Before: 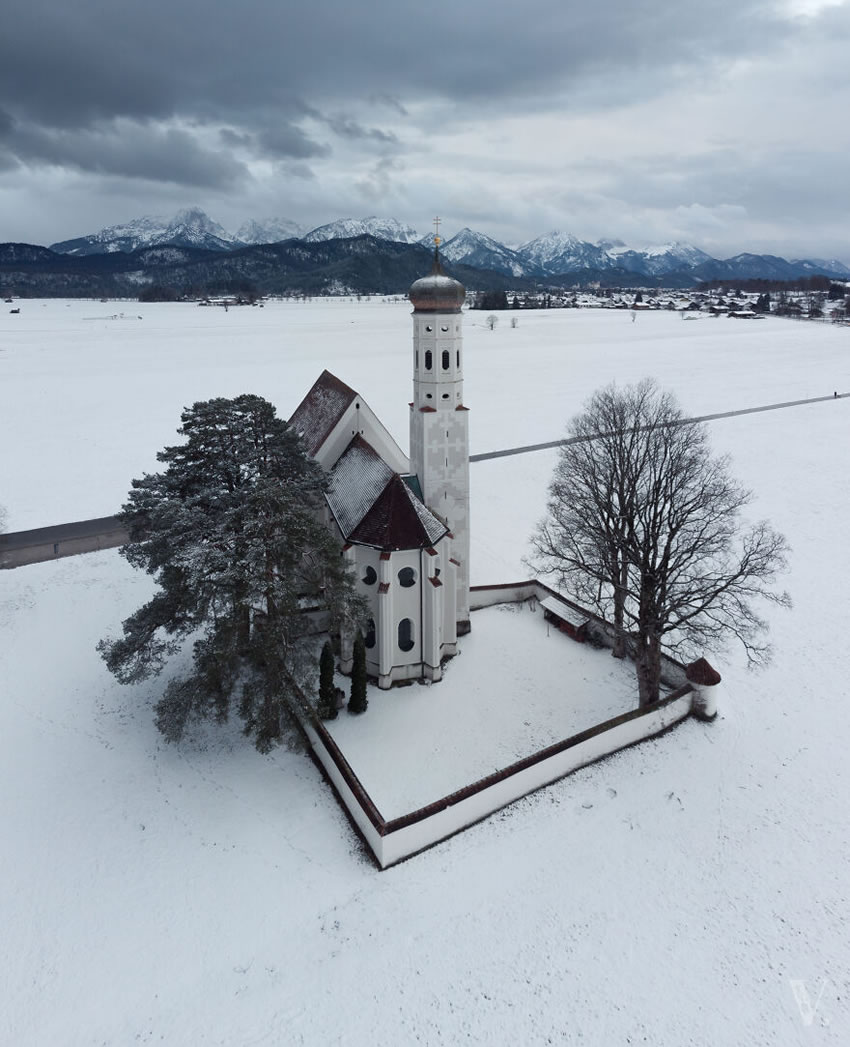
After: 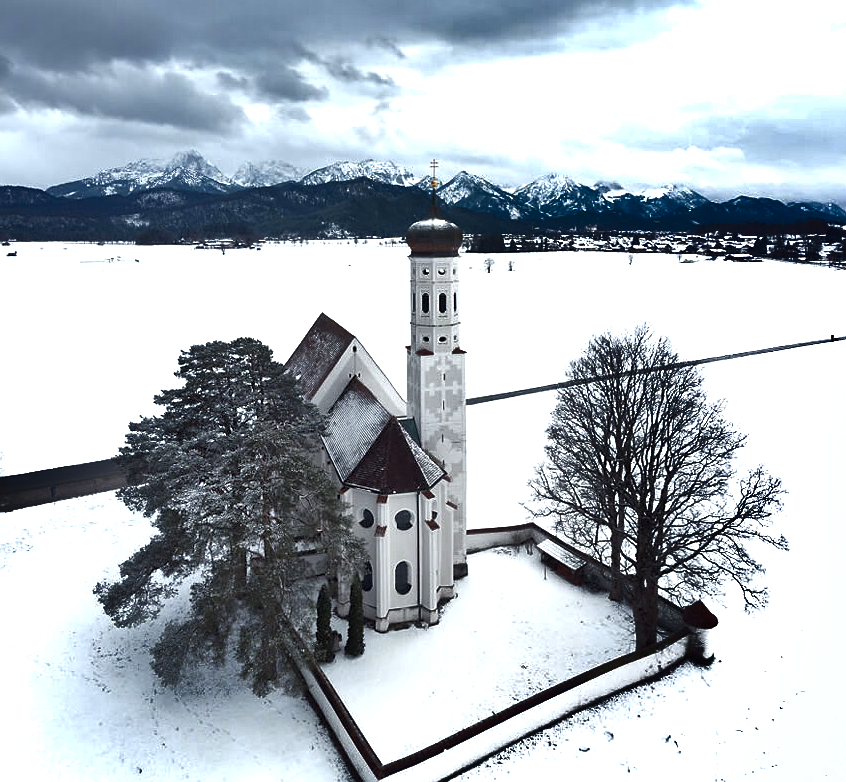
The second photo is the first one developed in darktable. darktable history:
sharpen: radius 0.969, amount 0.604
crop: left 0.387%, top 5.469%, bottom 19.809%
shadows and highlights: white point adjustment 0.1, highlights -70, soften with gaussian
tone equalizer: on, module defaults
color zones: curves: ch0 [(0, 0.5) (0.125, 0.4) (0.25, 0.5) (0.375, 0.4) (0.5, 0.4) (0.625, 0.6) (0.75, 0.6) (0.875, 0.5)]; ch1 [(0, 0.4) (0.125, 0.5) (0.25, 0.4) (0.375, 0.4) (0.5, 0.4) (0.625, 0.4) (0.75, 0.5) (0.875, 0.4)]; ch2 [(0, 0.6) (0.125, 0.5) (0.25, 0.5) (0.375, 0.6) (0.5, 0.6) (0.625, 0.5) (0.75, 0.5) (0.875, 0.5)]
exposure: exposure 0.921 EV, compensate highlight preservation false
white balance: red 1, blue 1
